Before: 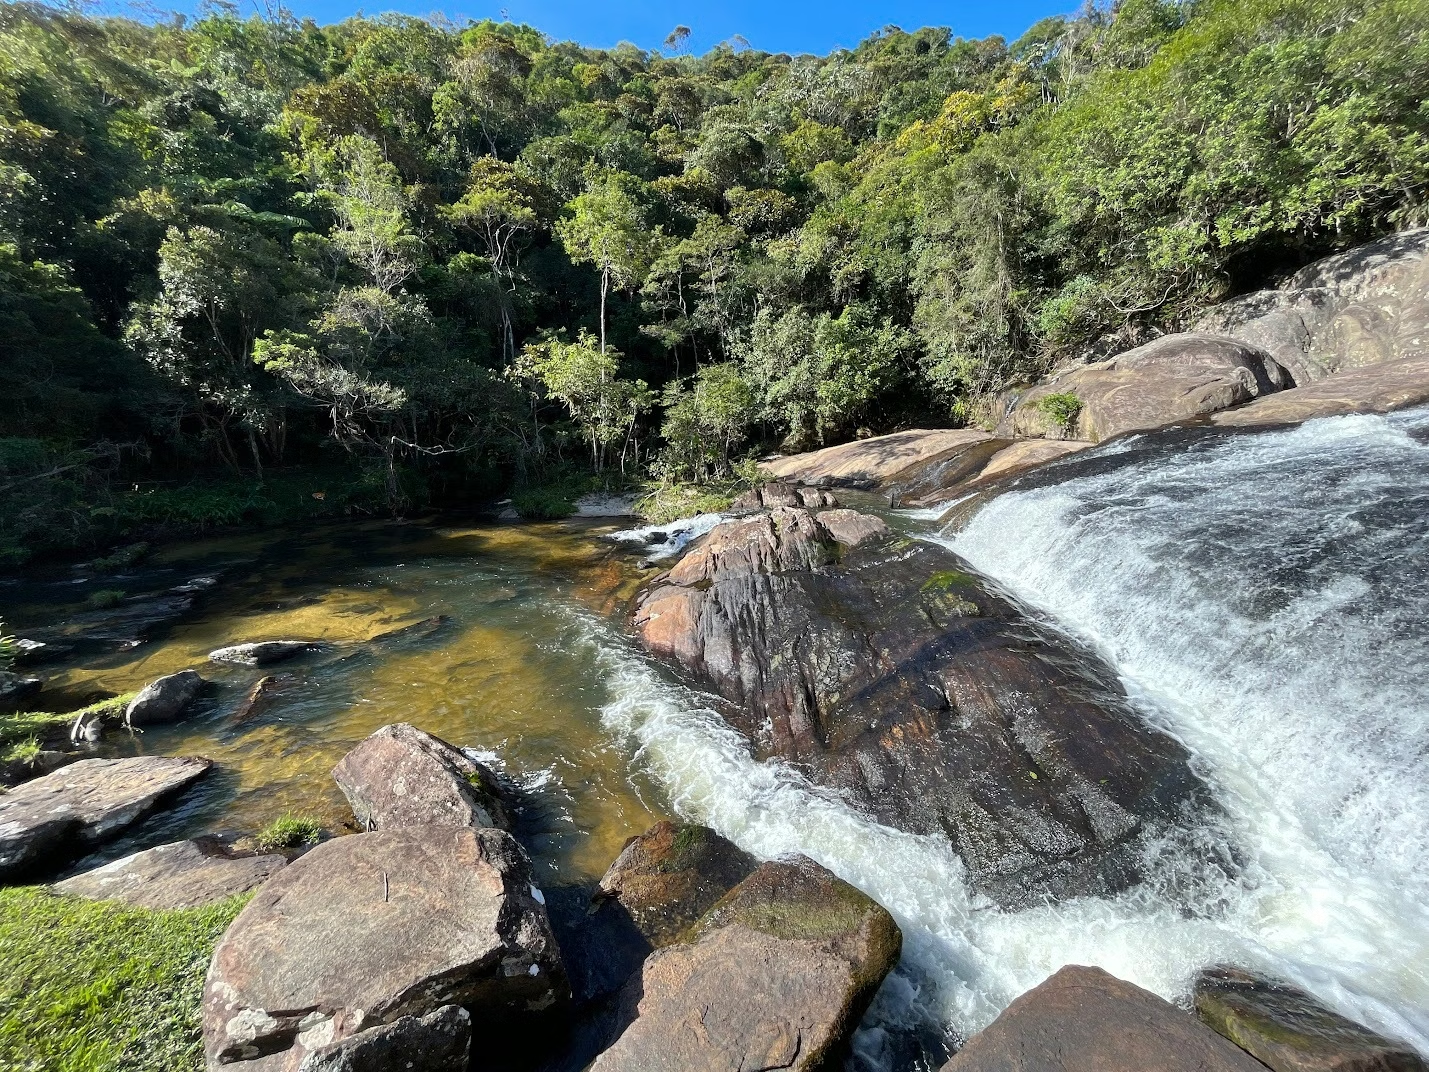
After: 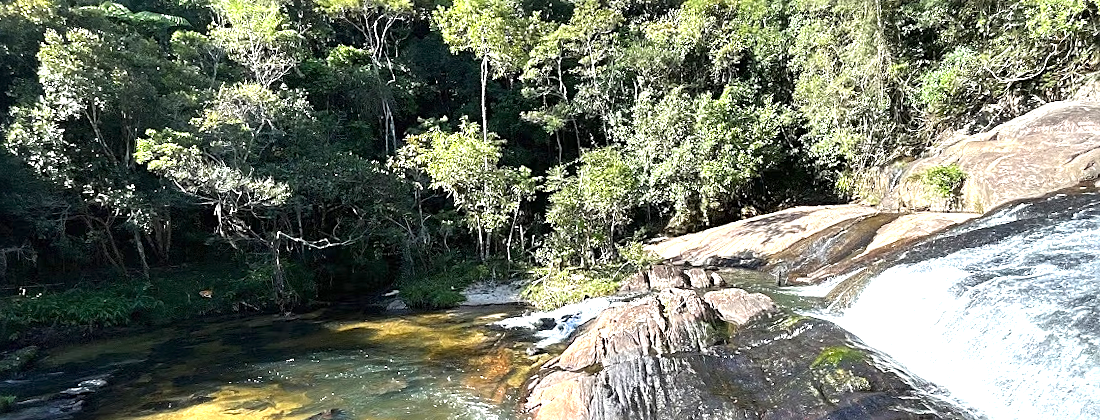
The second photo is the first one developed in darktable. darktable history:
crop: left 7.036%, top 18.398%, right 14.379%, bottom 40.043%
exposure: black level correction 0, exposure 1.1 EV, compensate exposure bias true, compensate highlight preservation false
rotate and perspective: rotation -2°, crop left 0.022, crop right 0.978, crop top 0.049, crop bottom 0.951
sharpen: on, module defaults
